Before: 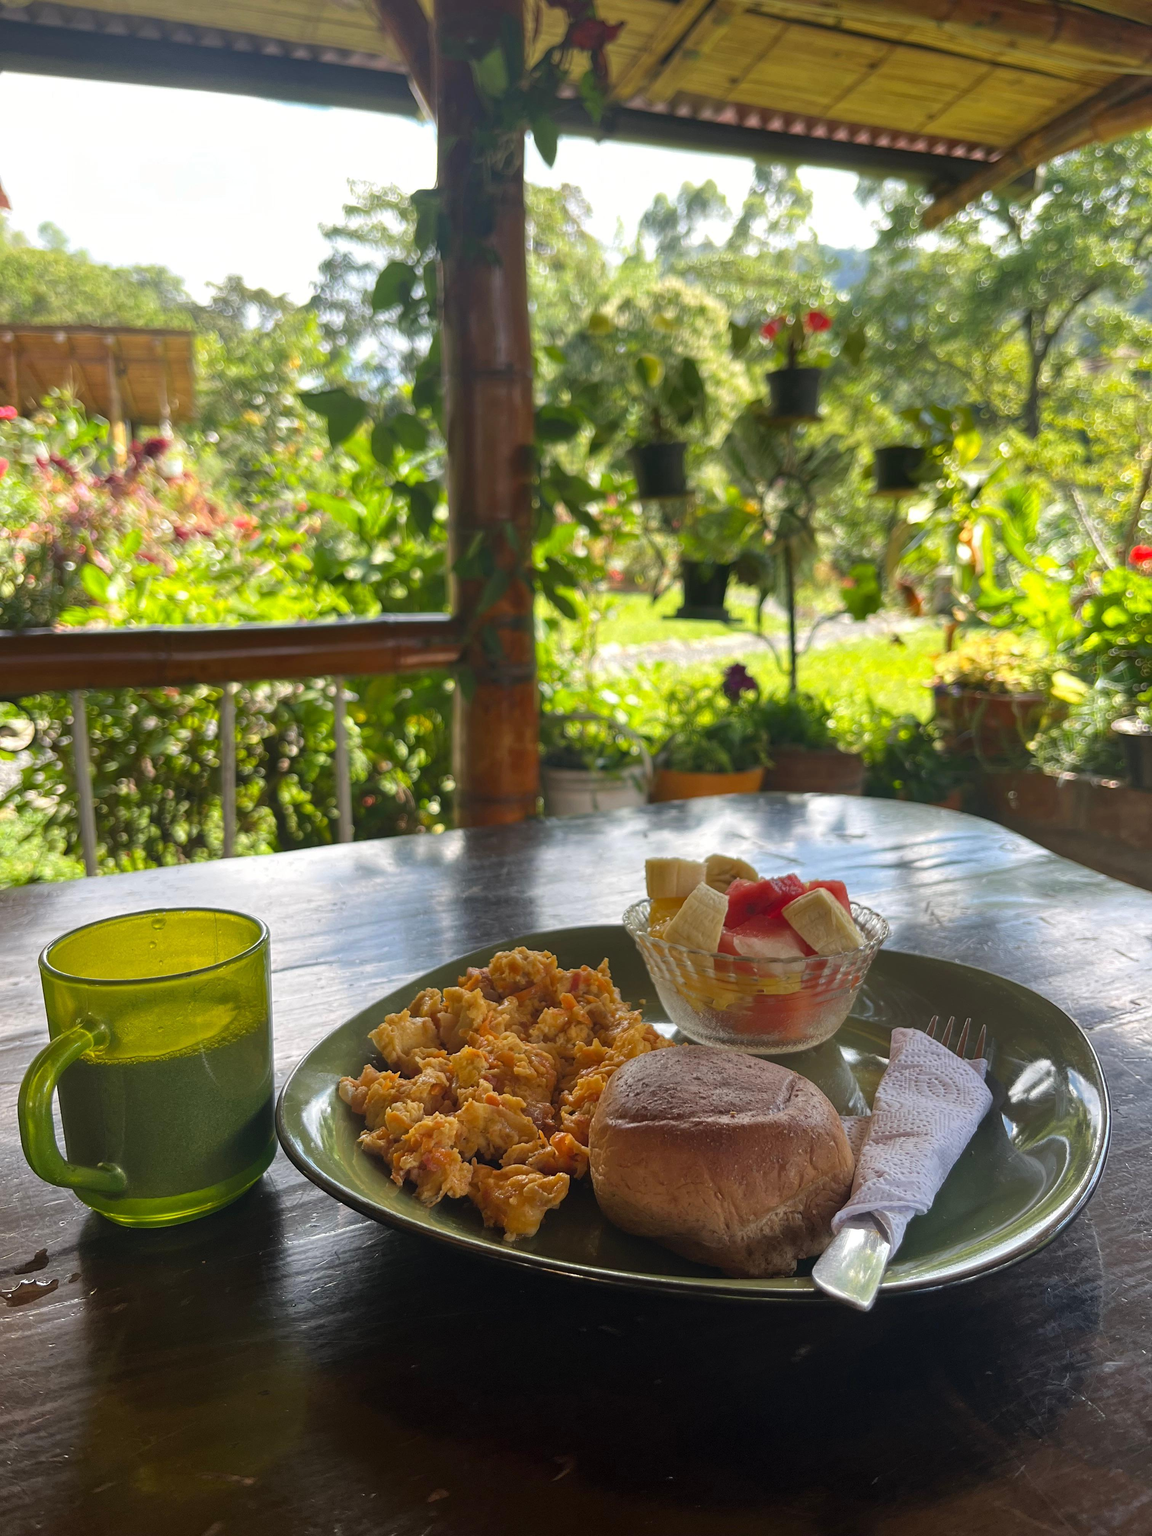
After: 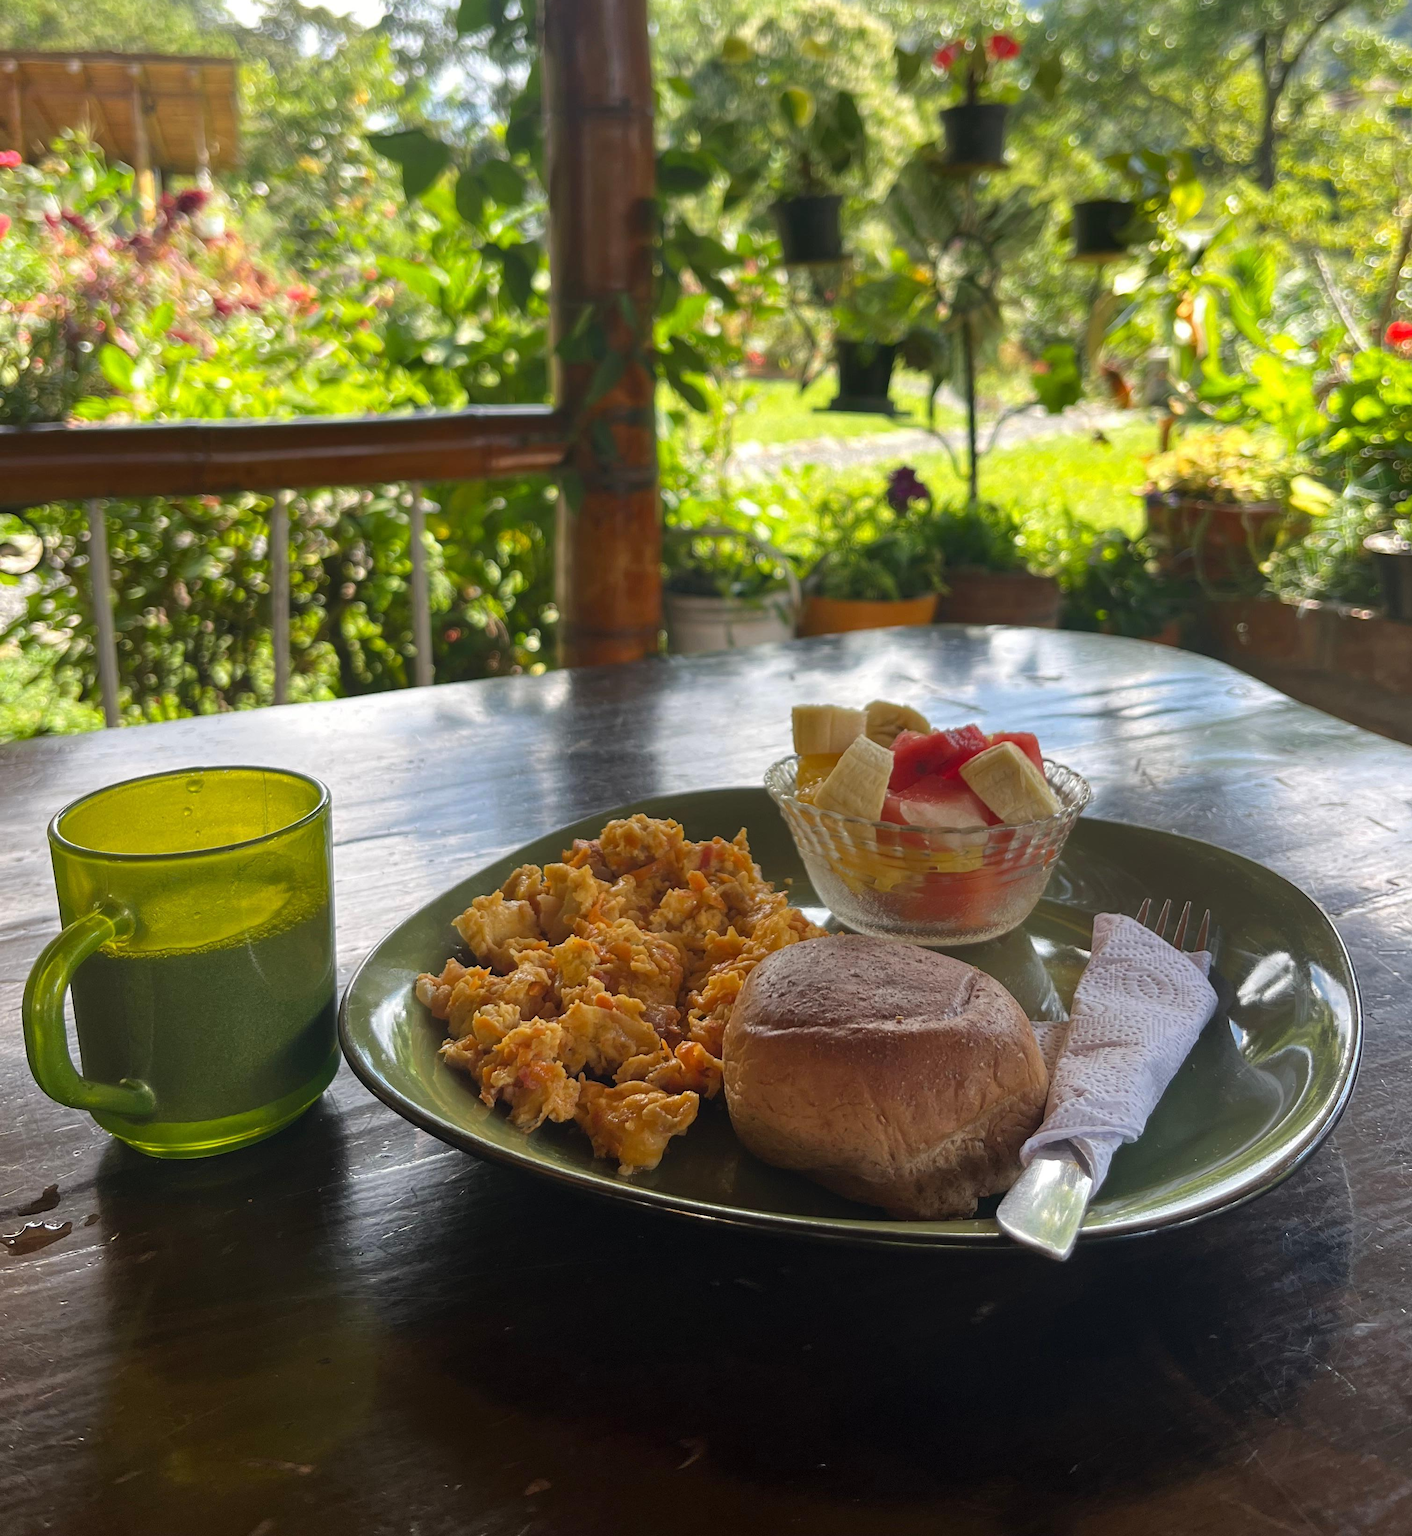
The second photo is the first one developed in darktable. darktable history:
crop and rotate: top 18.477%
